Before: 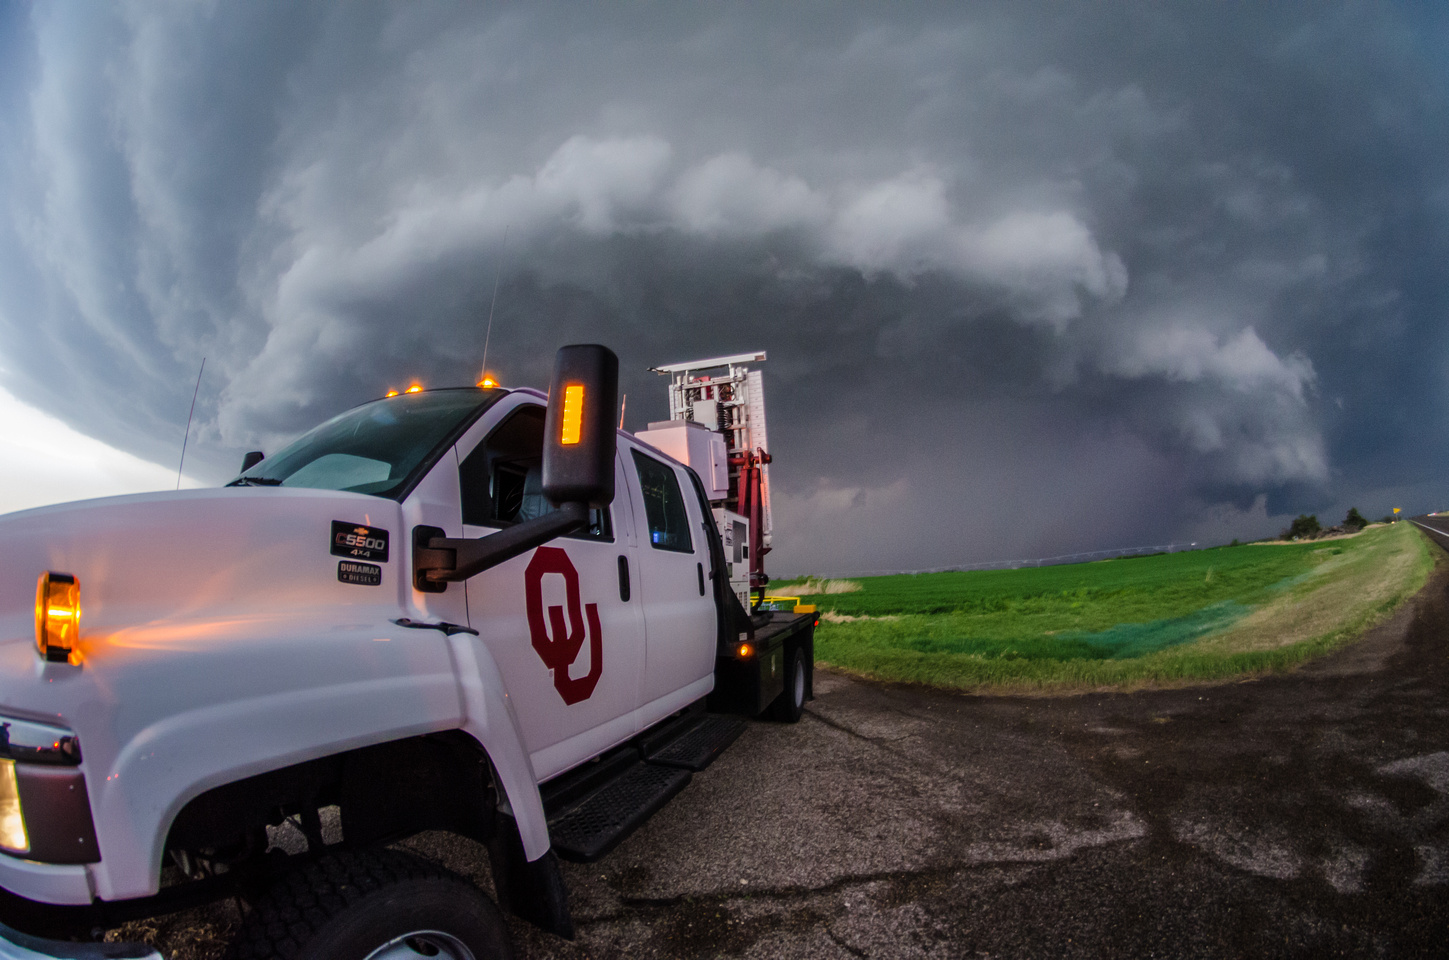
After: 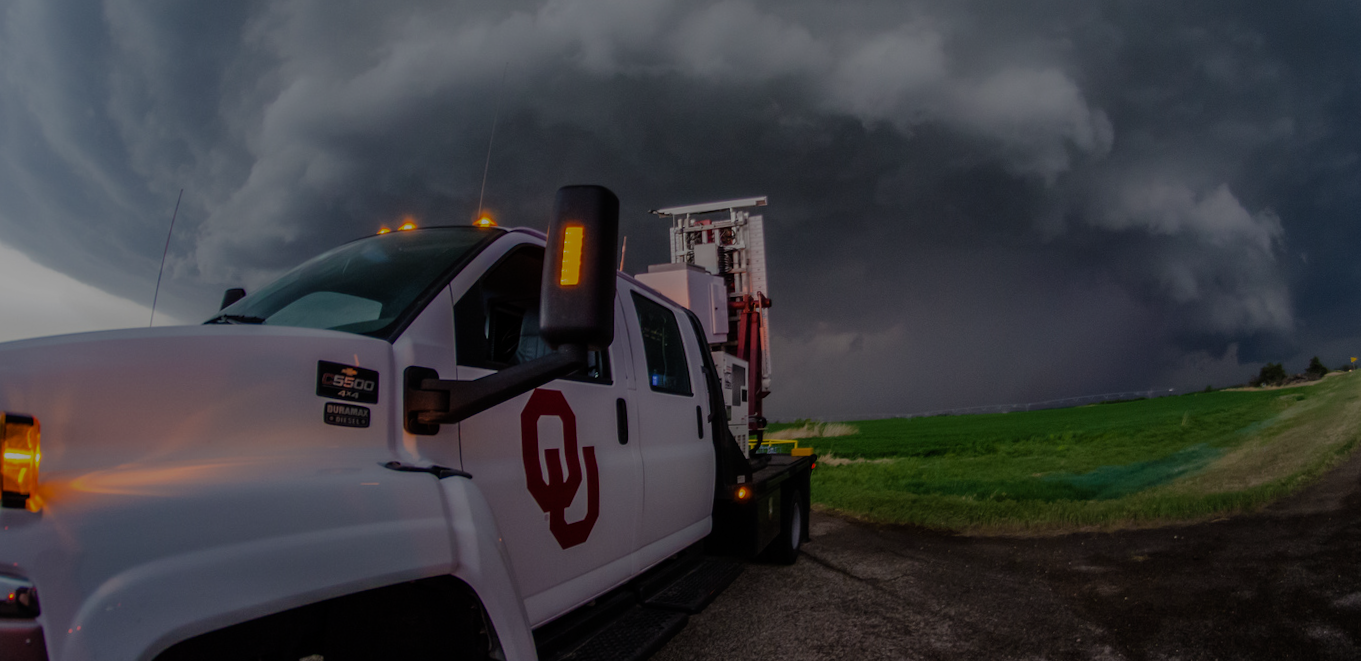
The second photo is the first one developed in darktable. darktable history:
exposure: exposure -1.468 EV, compensate highlight preservation false
rotate and perspective: rotation 0.679°, lens shift (horizontal) 0.136, crop left 0.009, crop right 0.991, crop top 0.078, crop bottom 0.95
crop and rotate: left 2.991%, top 13.302%, right 1.981%, bottom 12.636%
